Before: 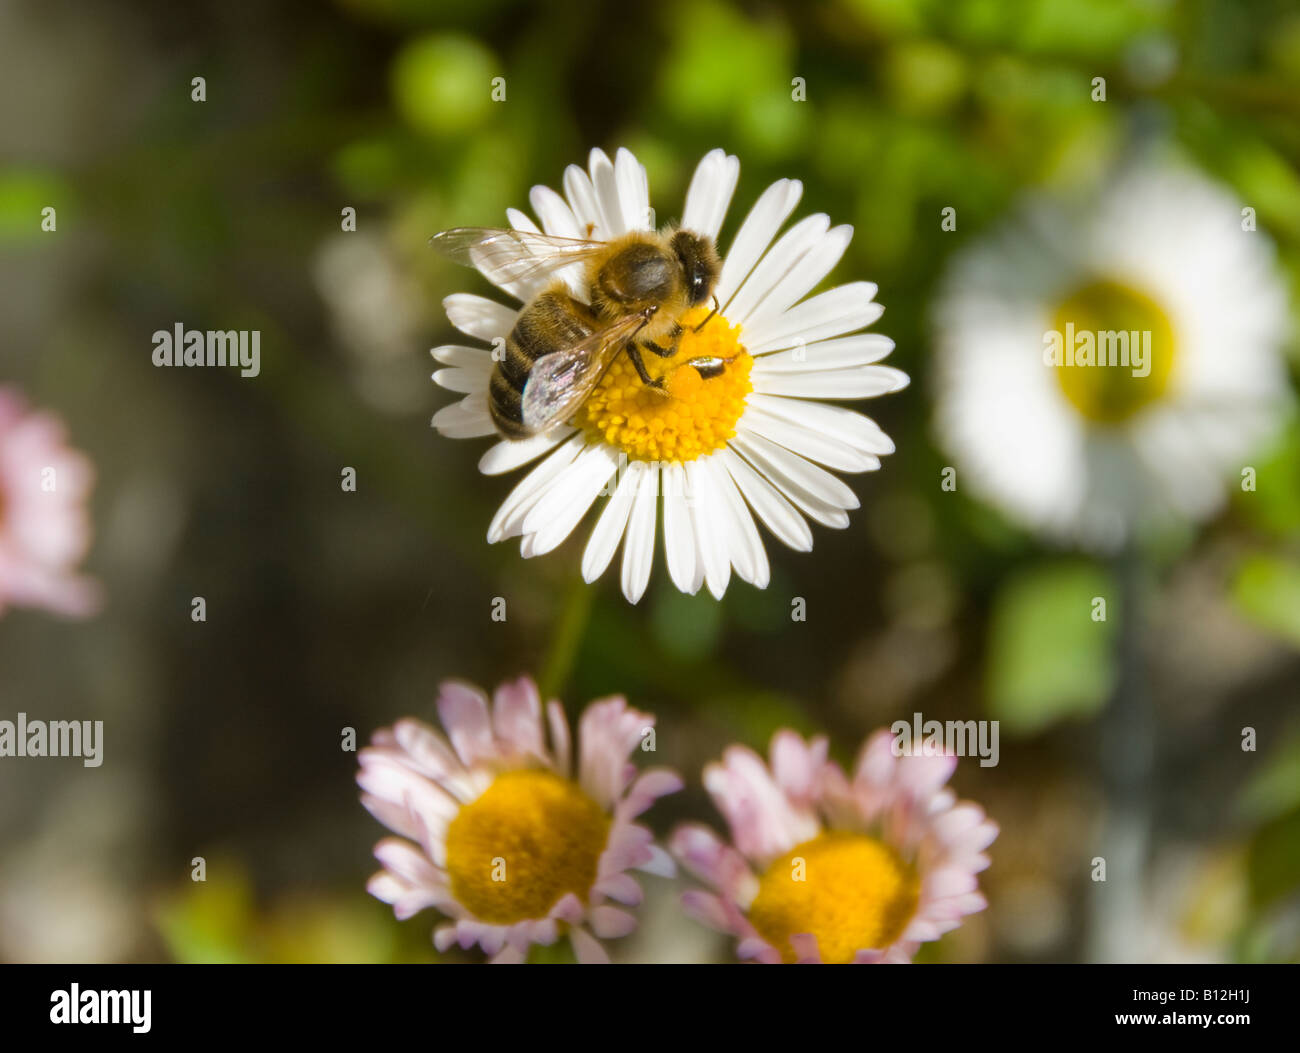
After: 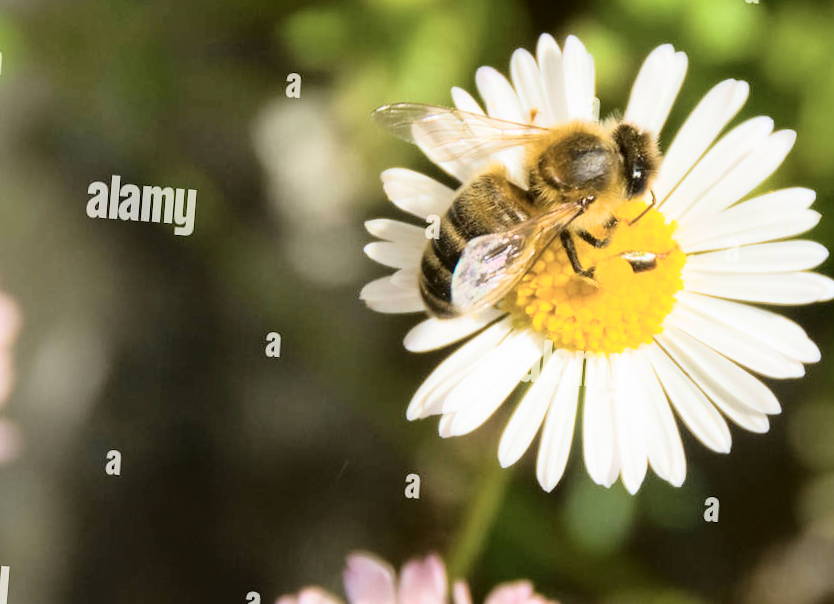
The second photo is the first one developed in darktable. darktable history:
crop and rotate: angle -4.49°, left 2.112%, top 6.936%, right 27.722%, bottom 30.325%
tone curve: curves: ch0 [(0, 0) (0.003, 0.002) (0.011, 0.008) (0.025, 0.019) (0.044, 0.034) (0.069, 0.053) (0.1, 0.079) (0.136, 0.127) (0.177, 0.191) (0.224, 0.274) (0.277, 0.367) (0.335, 0.465) (0.399, 0.552) (0.468, 0.643) (0.543, 0.737) (0.623, 0.82) (0.709, 0.891) (0.801, 0.928) (0.898, 0.963) (1, 1)], color space Lab, independent channels, preserve colors none
